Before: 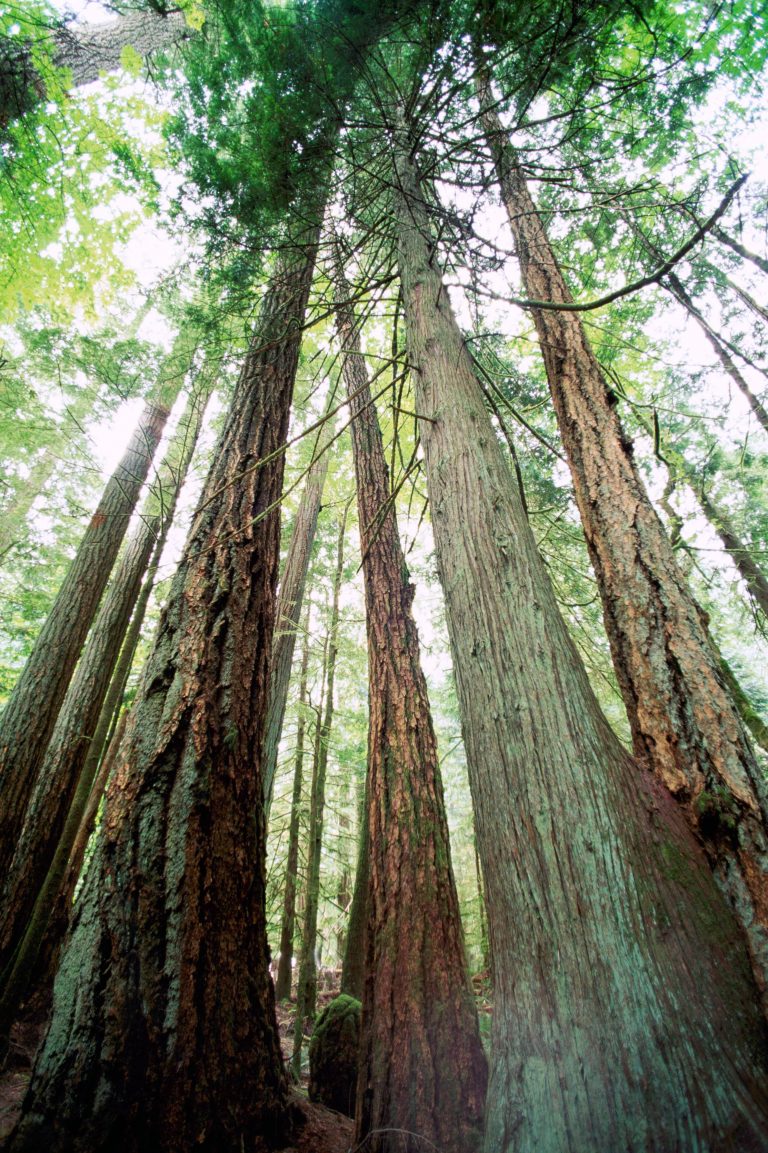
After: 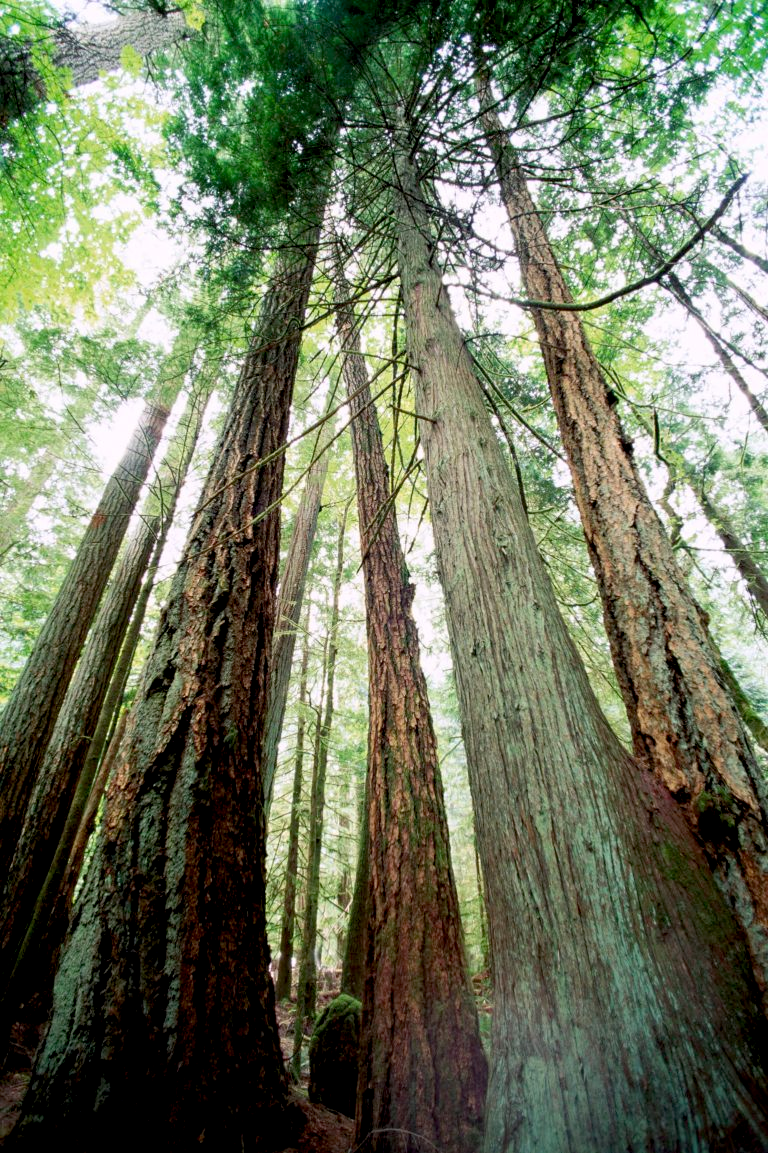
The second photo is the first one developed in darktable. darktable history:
exposure: black level correction 0.01, exposure 0.015 EV, compensate highlight preservation false
